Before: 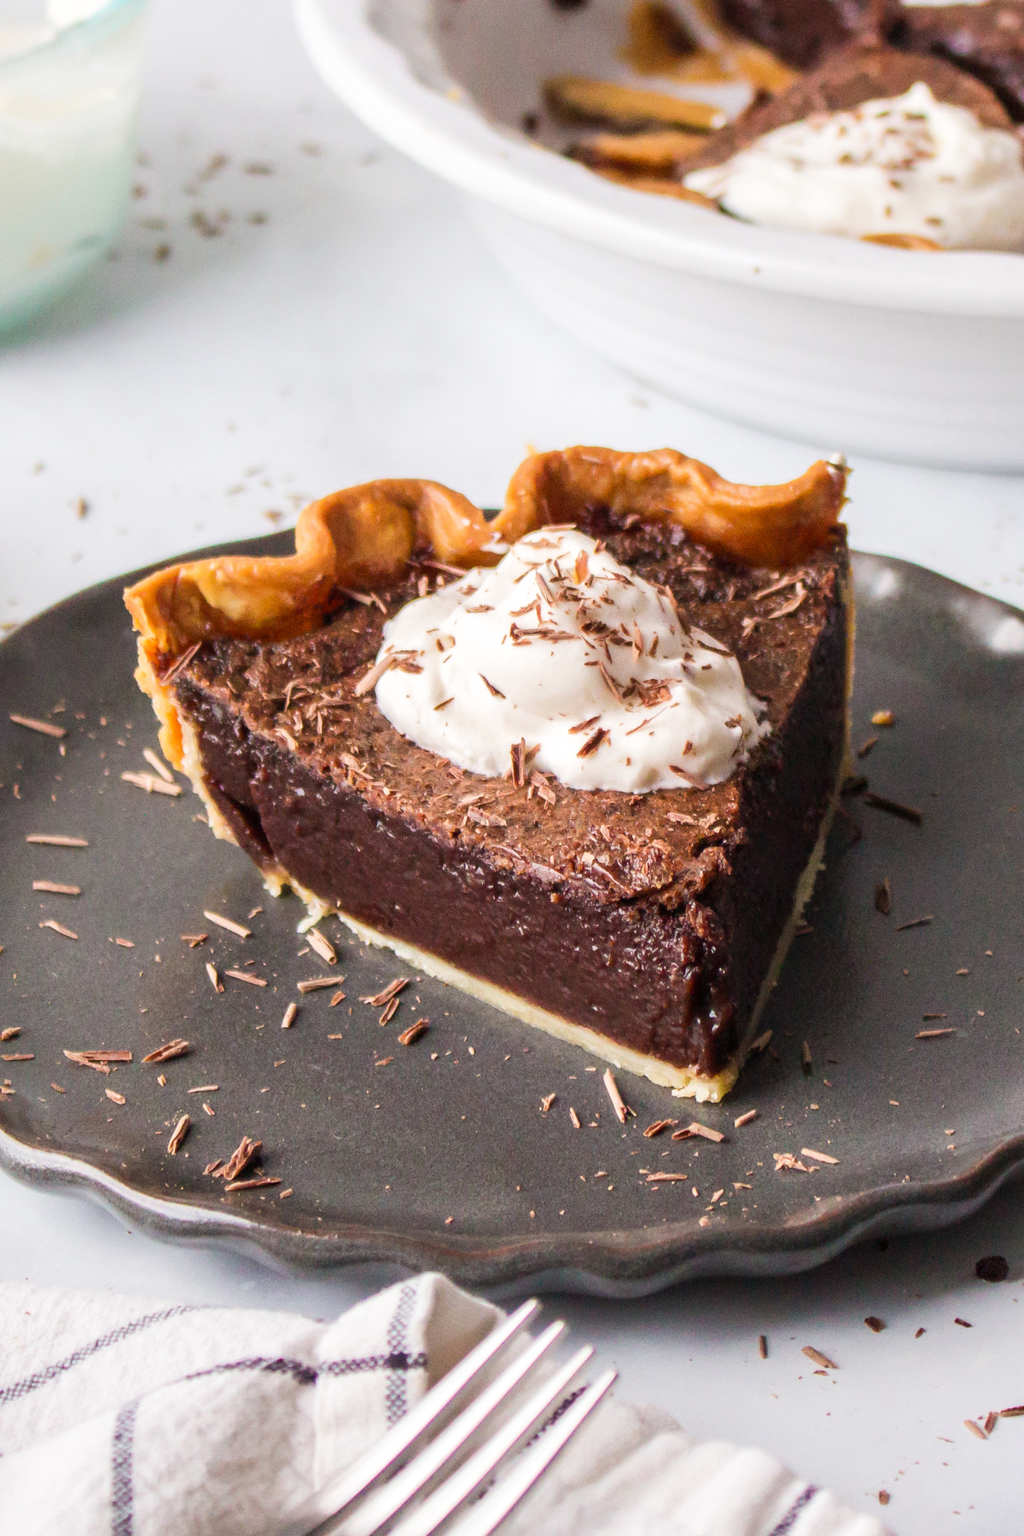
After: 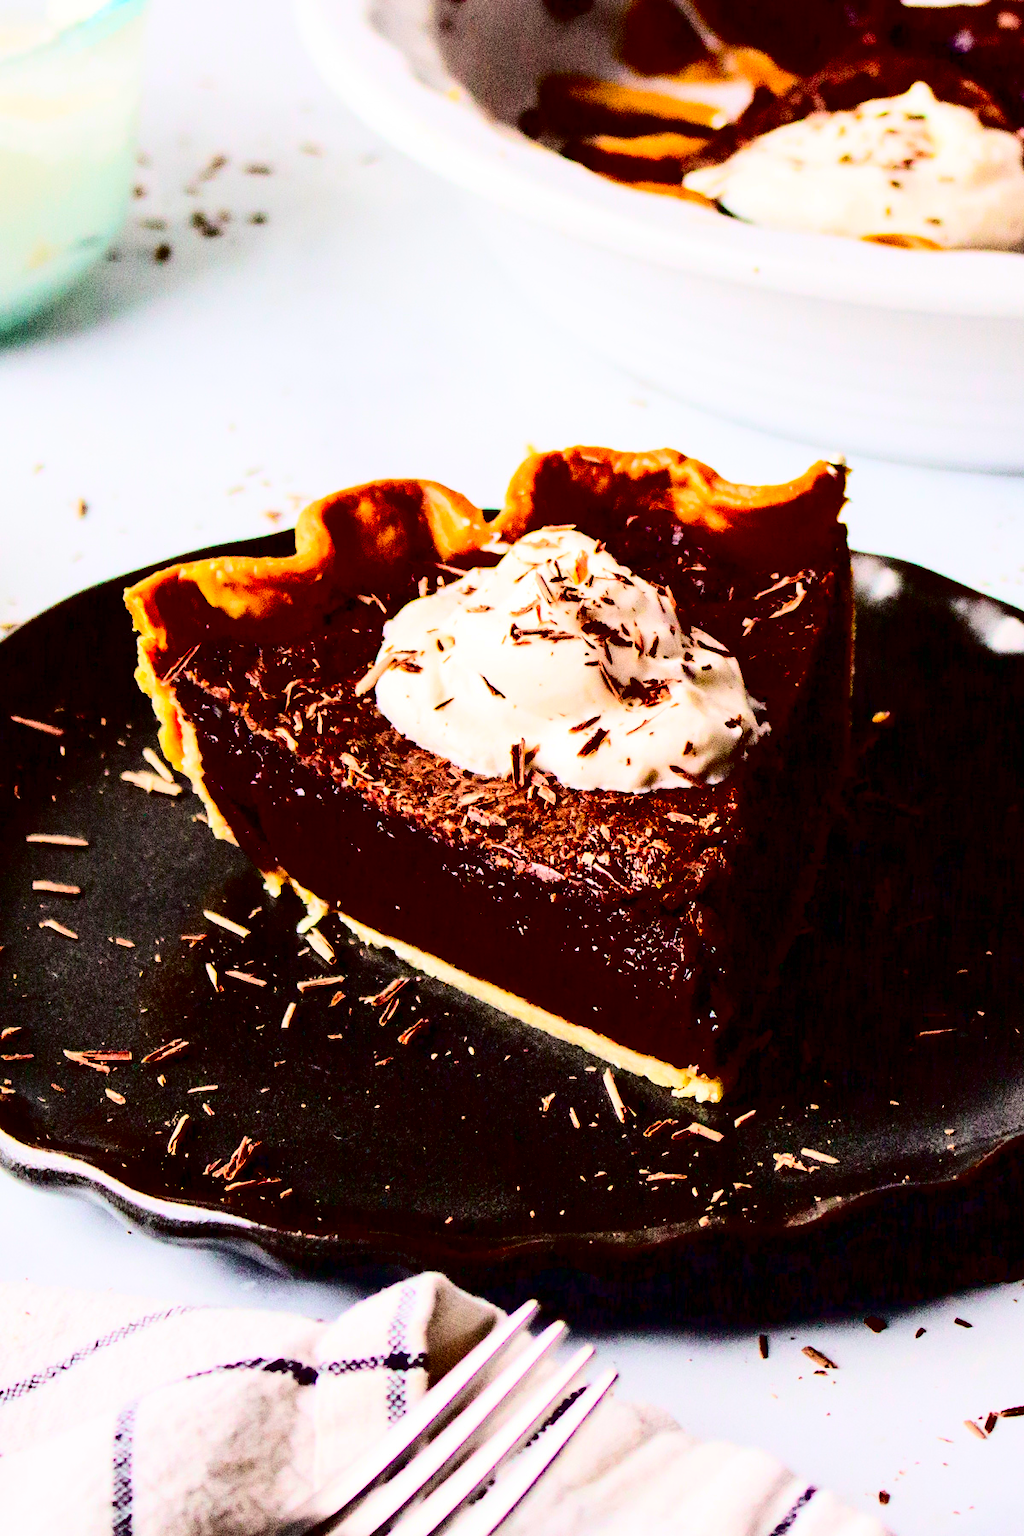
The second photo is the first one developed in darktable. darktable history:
contrast brightness saturation: contrast 0.771, brightness -0.998, saturation 0.993
